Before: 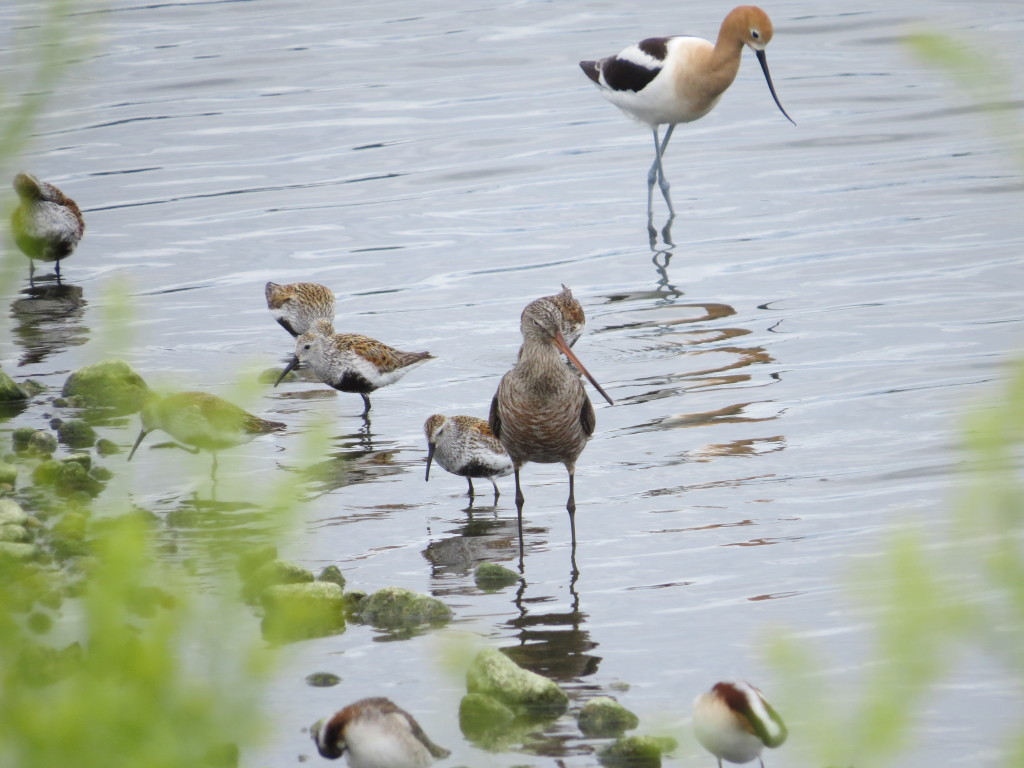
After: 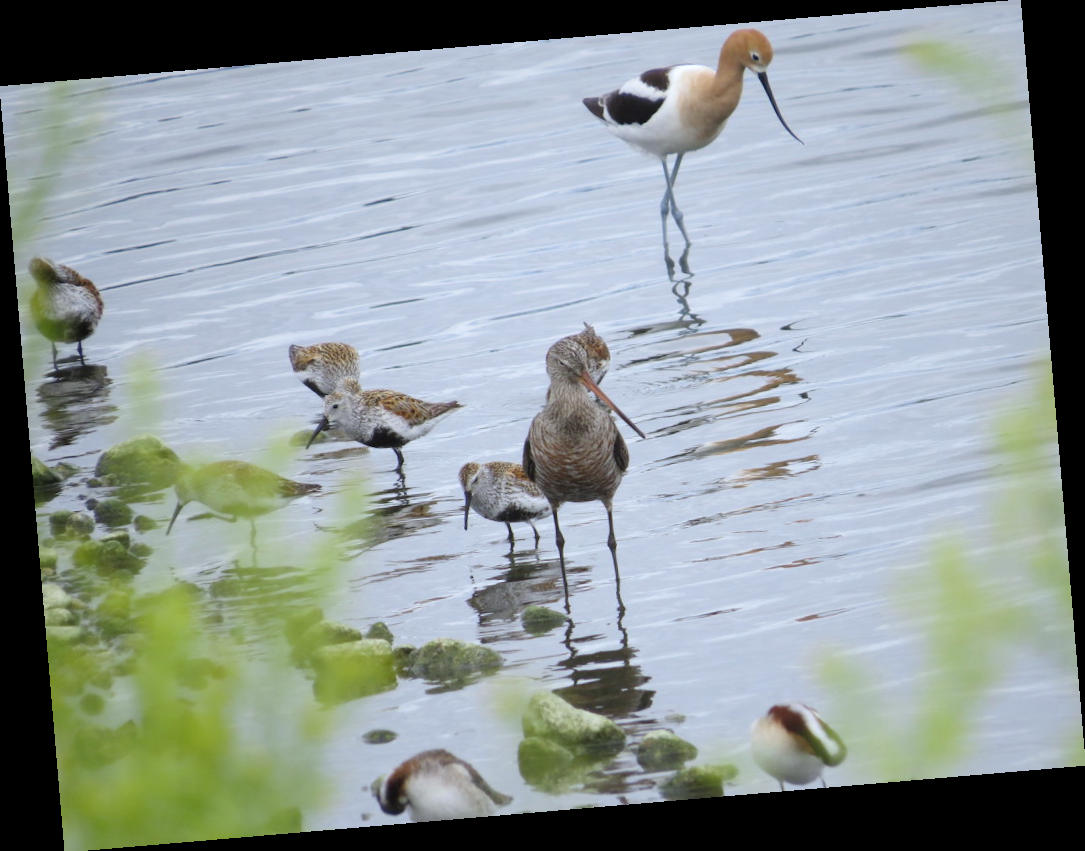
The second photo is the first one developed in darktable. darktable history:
white balance: red 0.974, blue 1.044
rotate and perspective: rotation -4.86°, automatic cropping off
